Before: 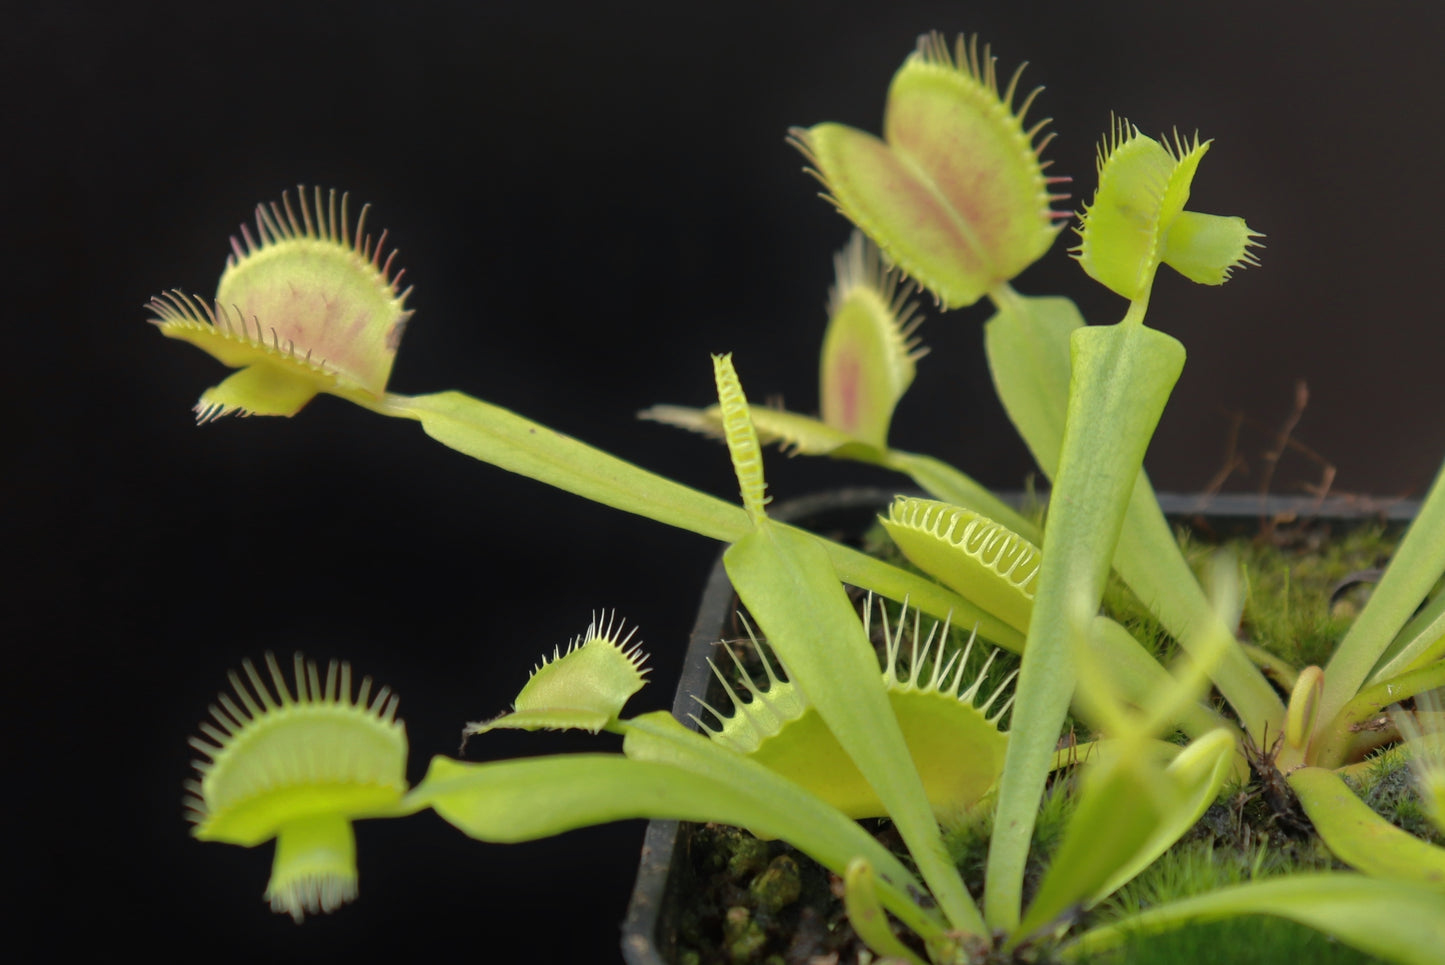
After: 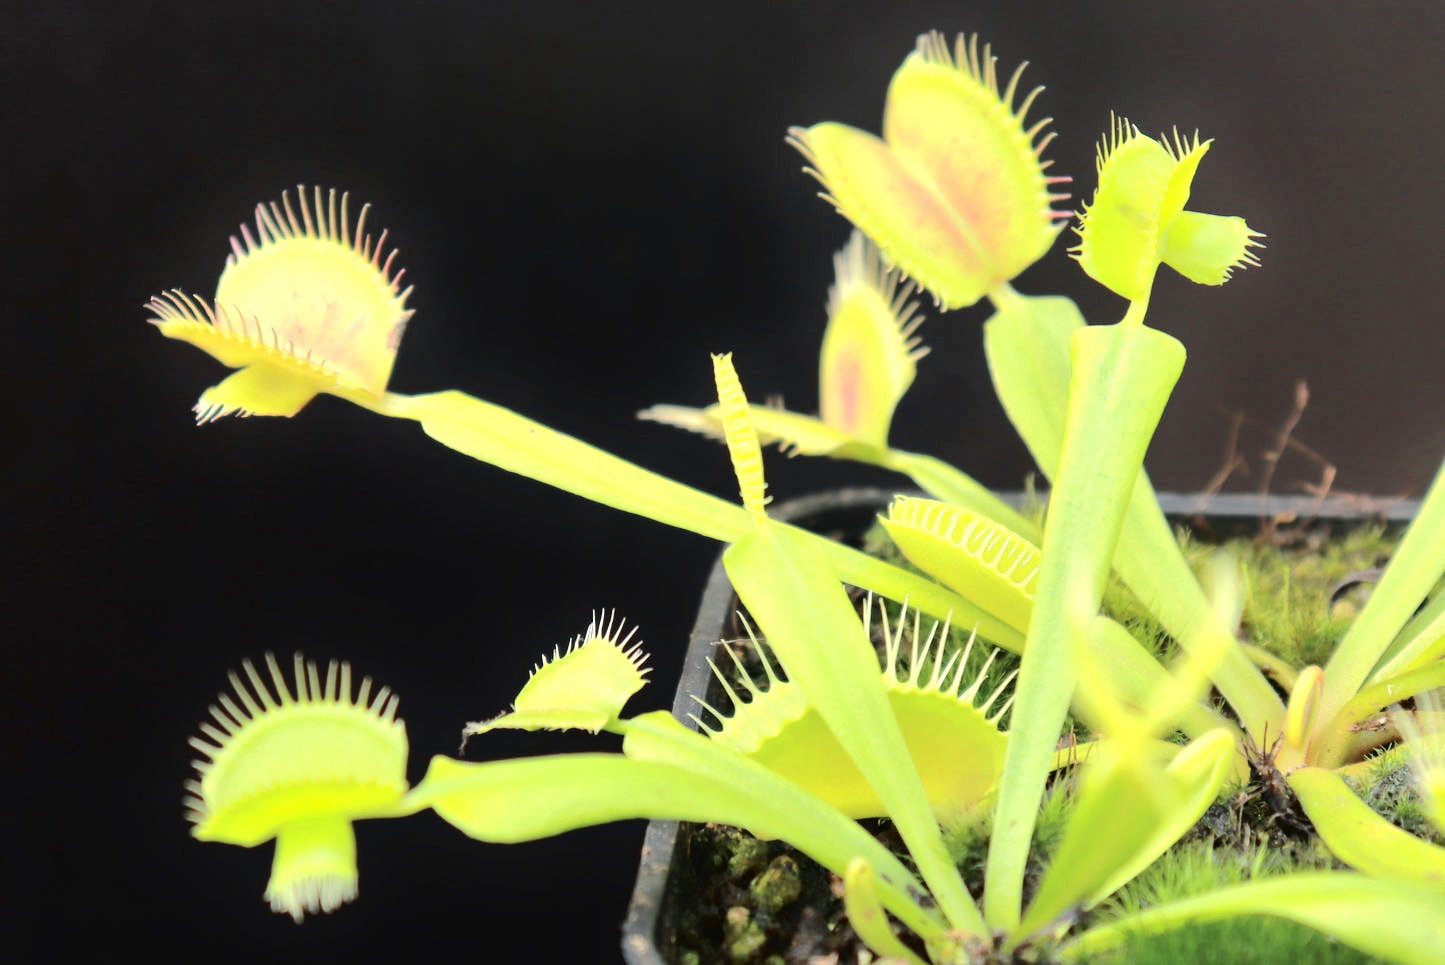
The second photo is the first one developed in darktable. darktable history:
exposure: exposure 1.144 EV, compensate highlight preservation false
tone curve: curves: ch0 [(0, 0) (0.003, 0.013) (0.011, 0.016) (0.025, 0.021) (0.044, 0.029) (0.069, 0.039) (0.1, 0.056) (0.136, 0.085) (0.177, 0.14) (0.224, 0.201) (0.277, 0.28) (0.335, 0.372) (0.399, 0.475) (0.468, 0.567) (0.543, 0.643) (0.623, 0.722) (0.709, 0.801) (0.801, 0.859) (0.898, 0.927) (1, 1)], color space Lab, independent channels, preserve colors none
